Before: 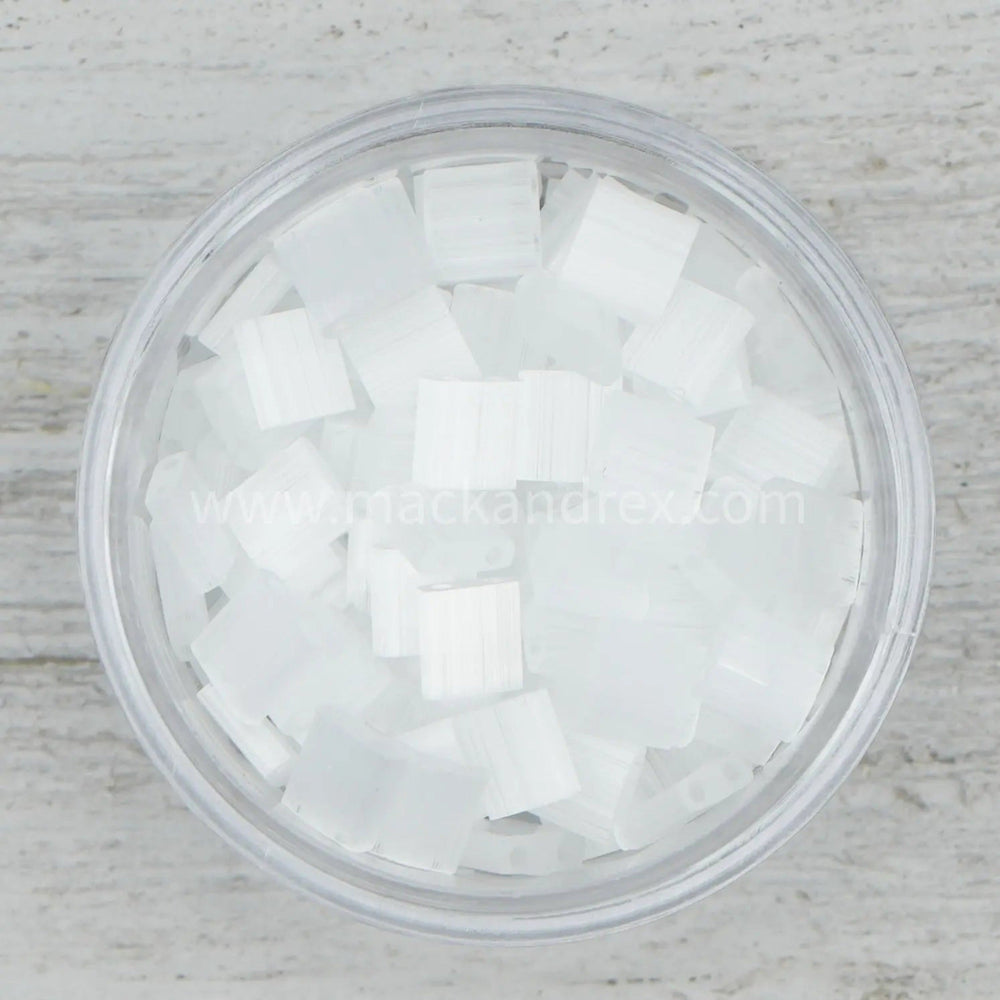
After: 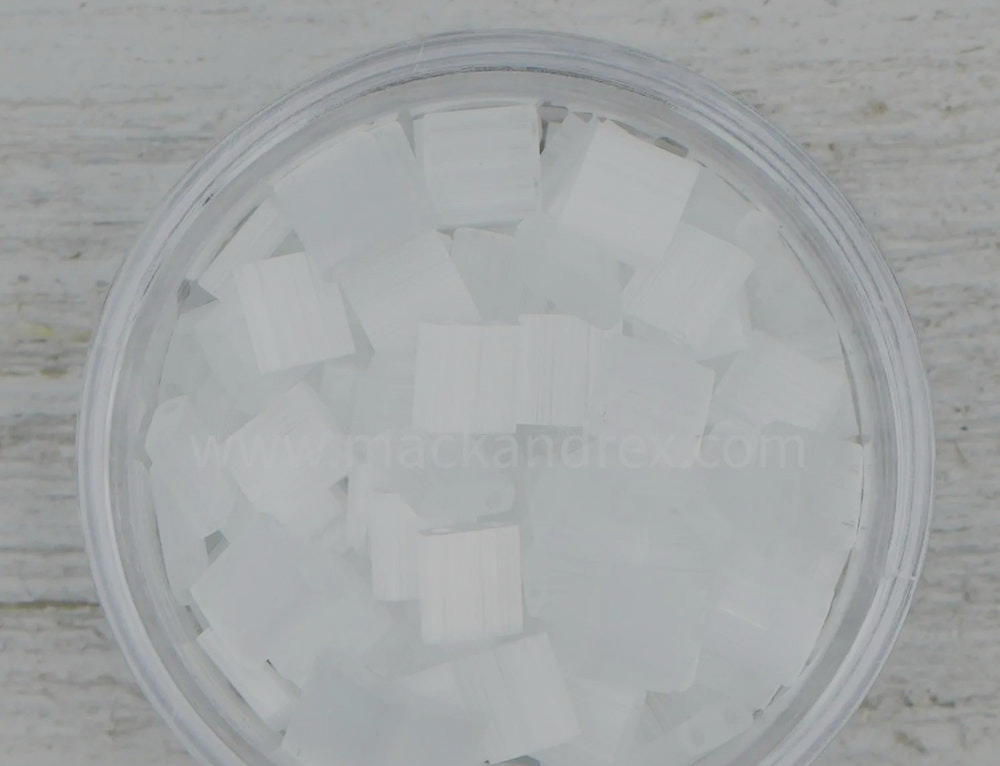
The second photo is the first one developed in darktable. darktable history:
shadows and highlights: on, module defaults
filmic rgb: black relative exposure -6.98 EV, white relative exposure 5.63 EV, hardness 2.86
haze removal: compatibility mode true, adaptive false
crop: top 5.667%, bottom 17.637%
